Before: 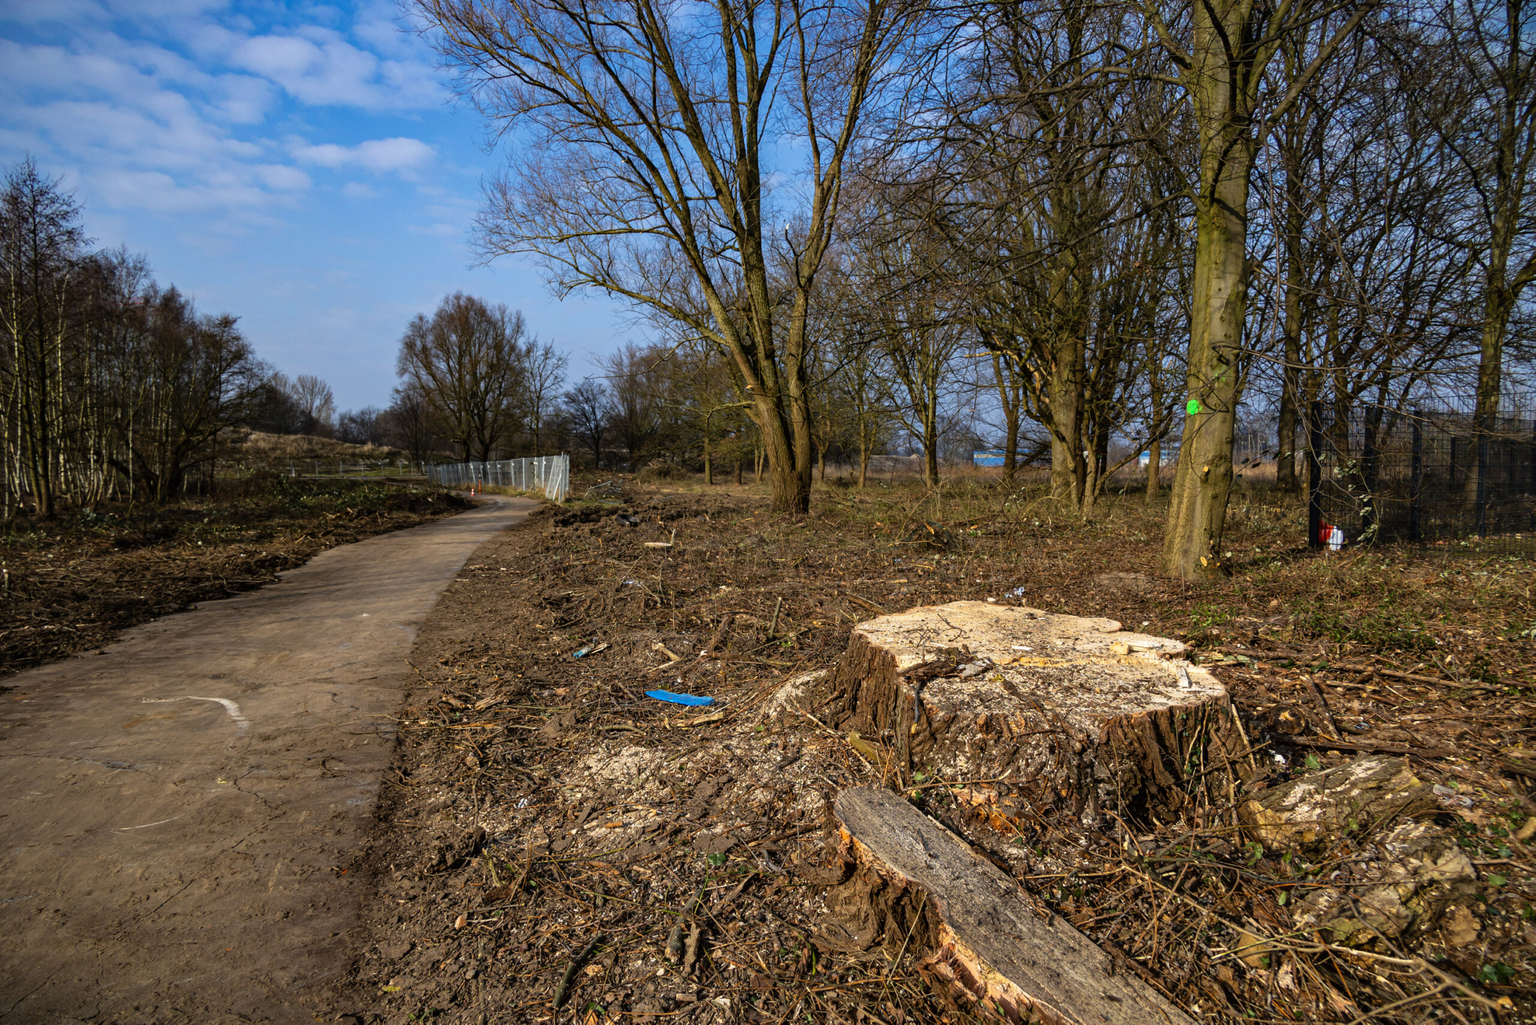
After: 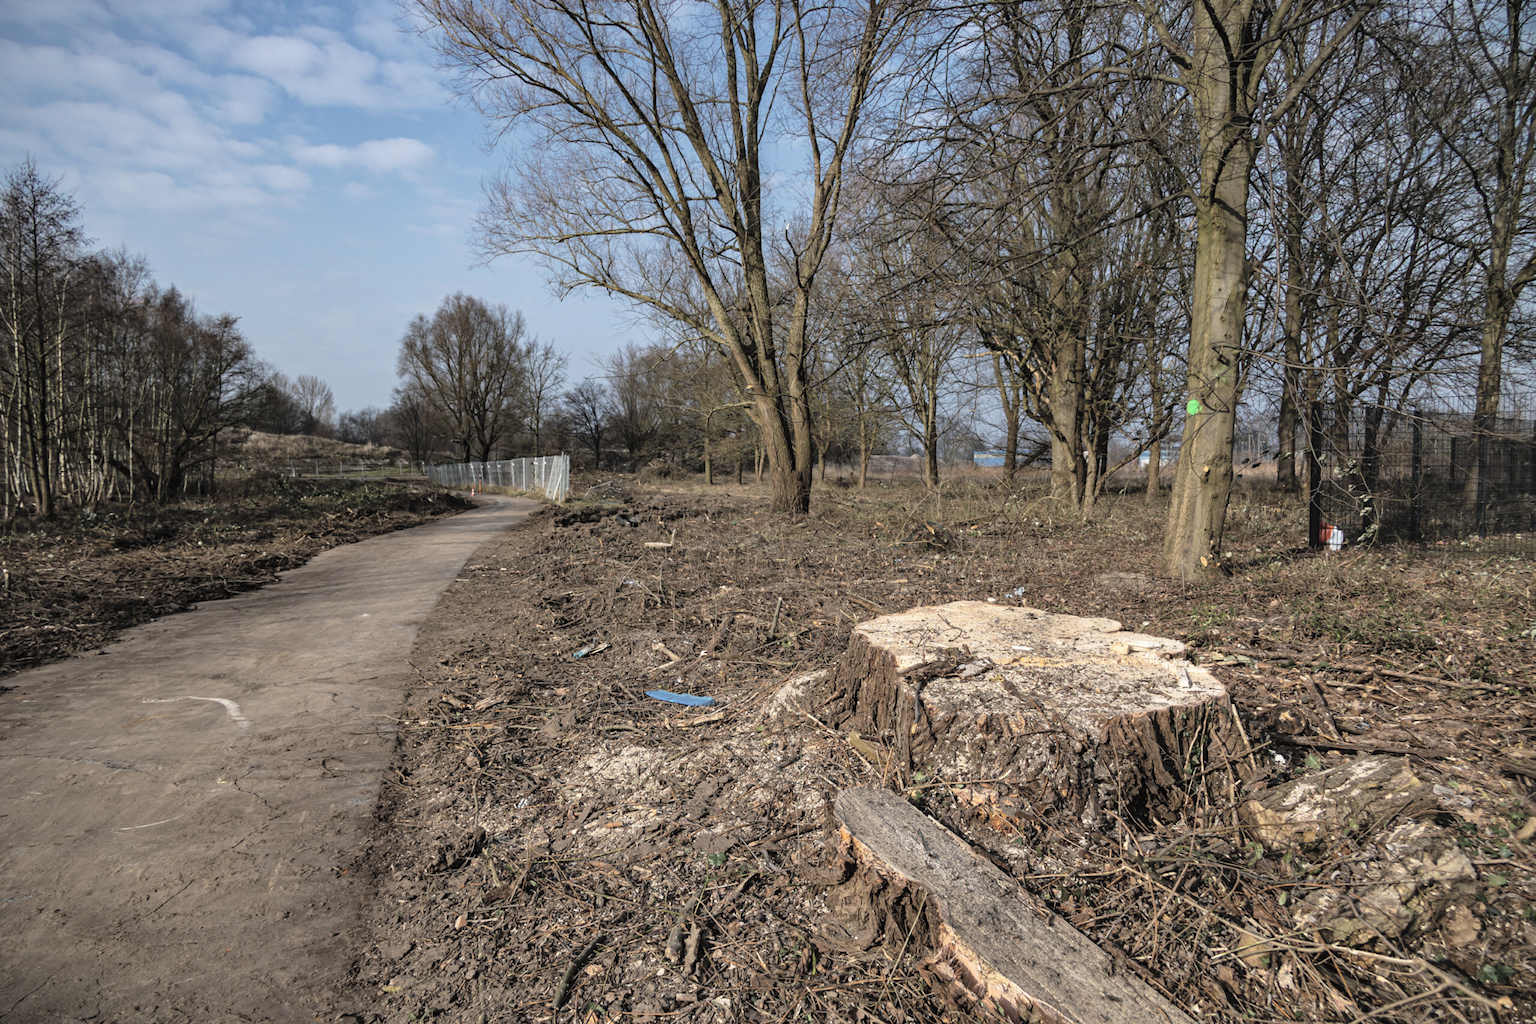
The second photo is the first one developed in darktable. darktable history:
contrast brightness saturation: brightness 0.186, saturation -0.519
